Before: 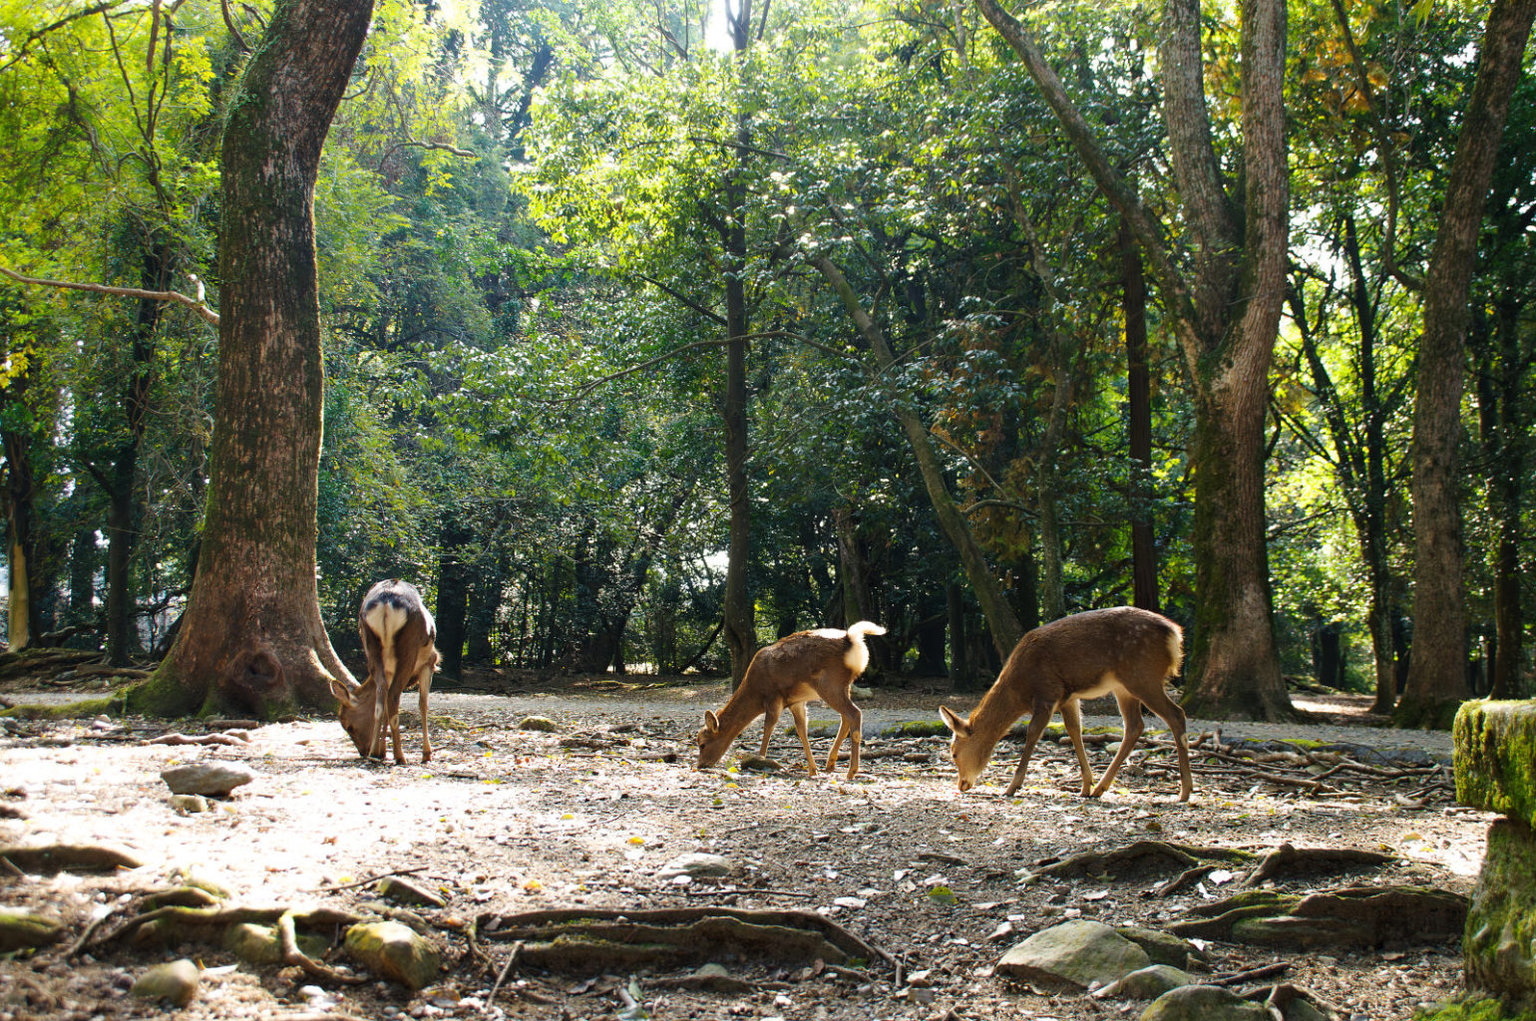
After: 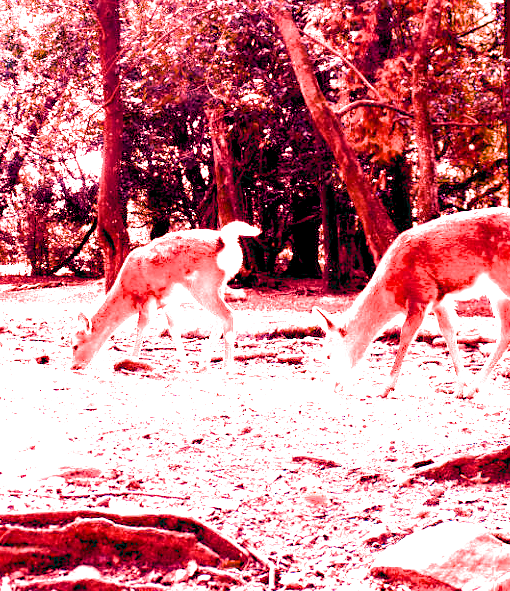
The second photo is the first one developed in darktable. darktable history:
filmic rgb: white relative exposure 2.45 EV, hardness 6.33
exposure: black level correction 0.025, exposure 0.182 EV, compensate highlight preservation false
white balance: red 4.26, blue 1.802
crop: left 40.878%, top 39.176%, right 25.993%, bottom 3.081%
